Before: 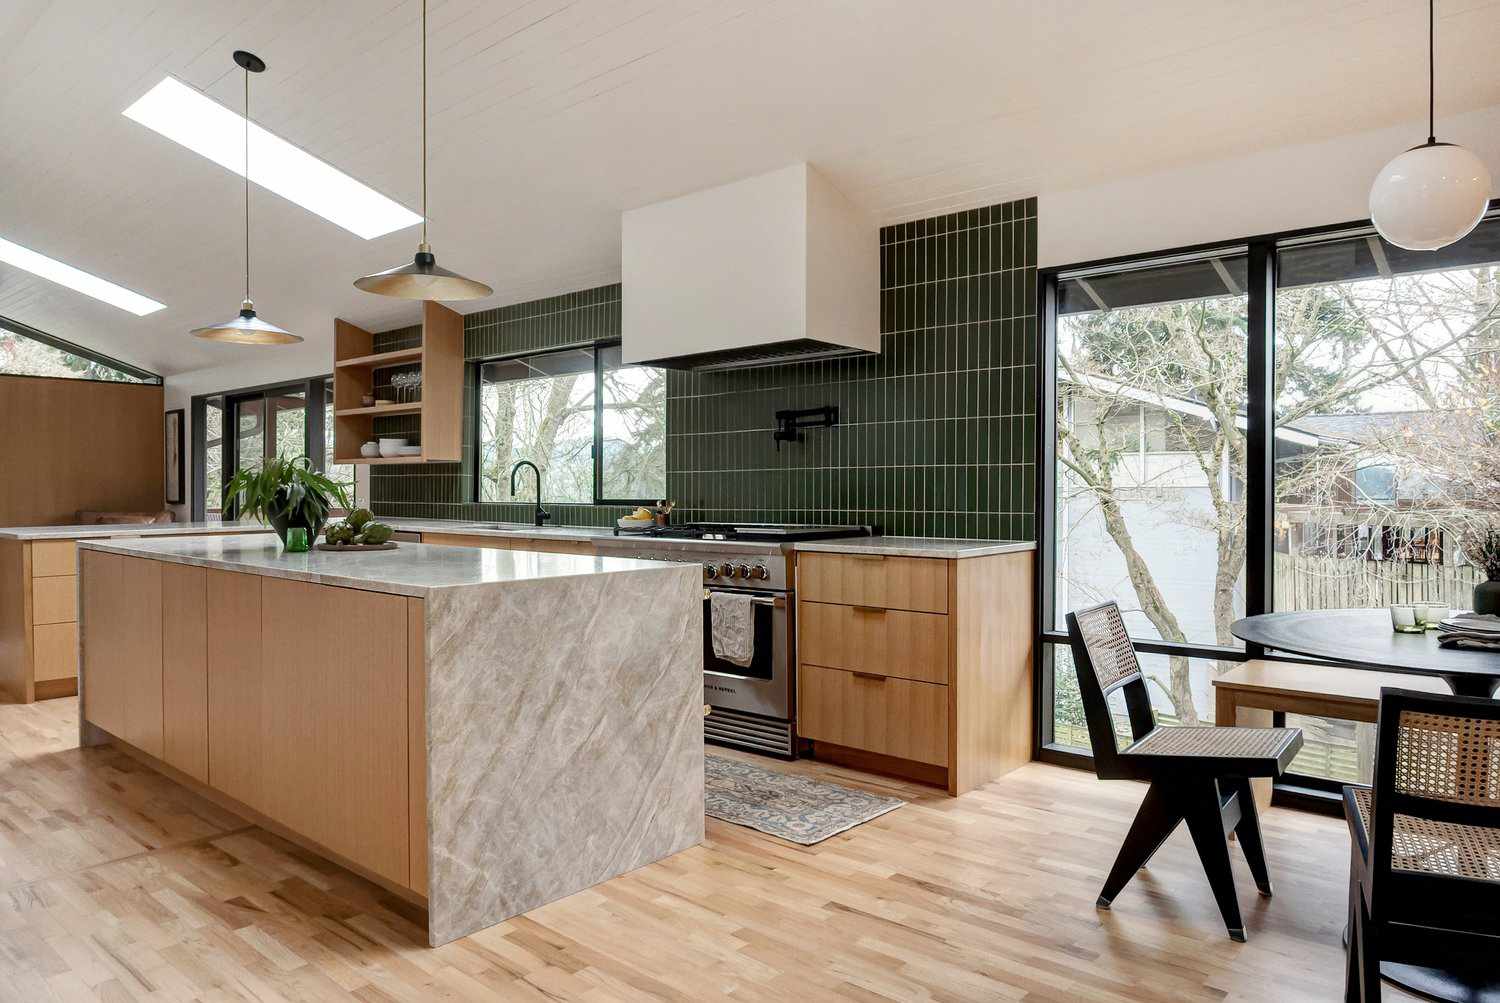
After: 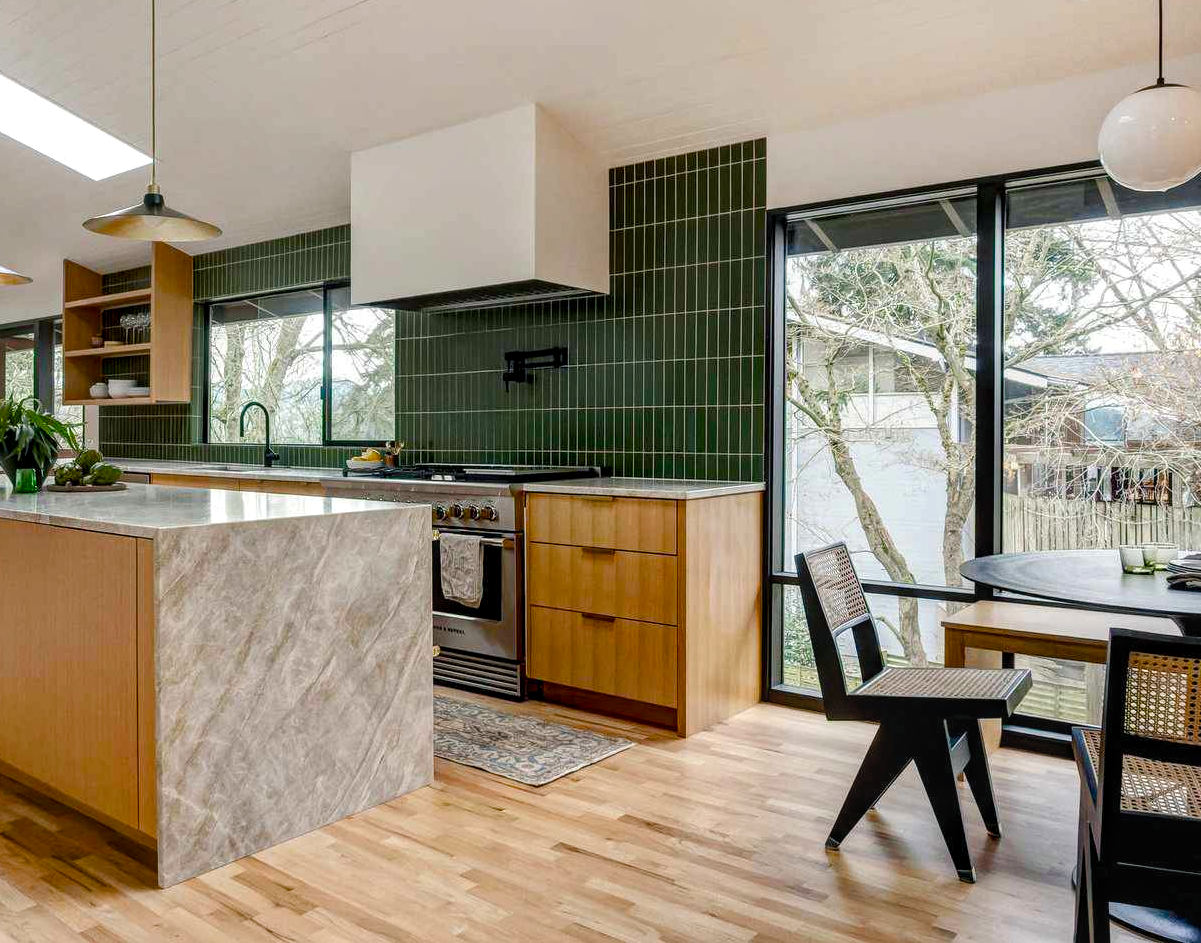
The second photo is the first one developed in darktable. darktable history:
local contrast: on, module defaults
crop and rotate: left 18.074%, top 5.968%, right 1.853%
color balance rgb: shadows lift › chroma 2.017%, shadows lift › hue 215.7°, perceptual saturation grading › global saturation 24.026%, perceptual saturation grading › highlights -24.671%, perceptual saturation grading › mid-tones 24.218%, perceptual saturation grading › shadows 39.556%, global vibrance 14.838%
